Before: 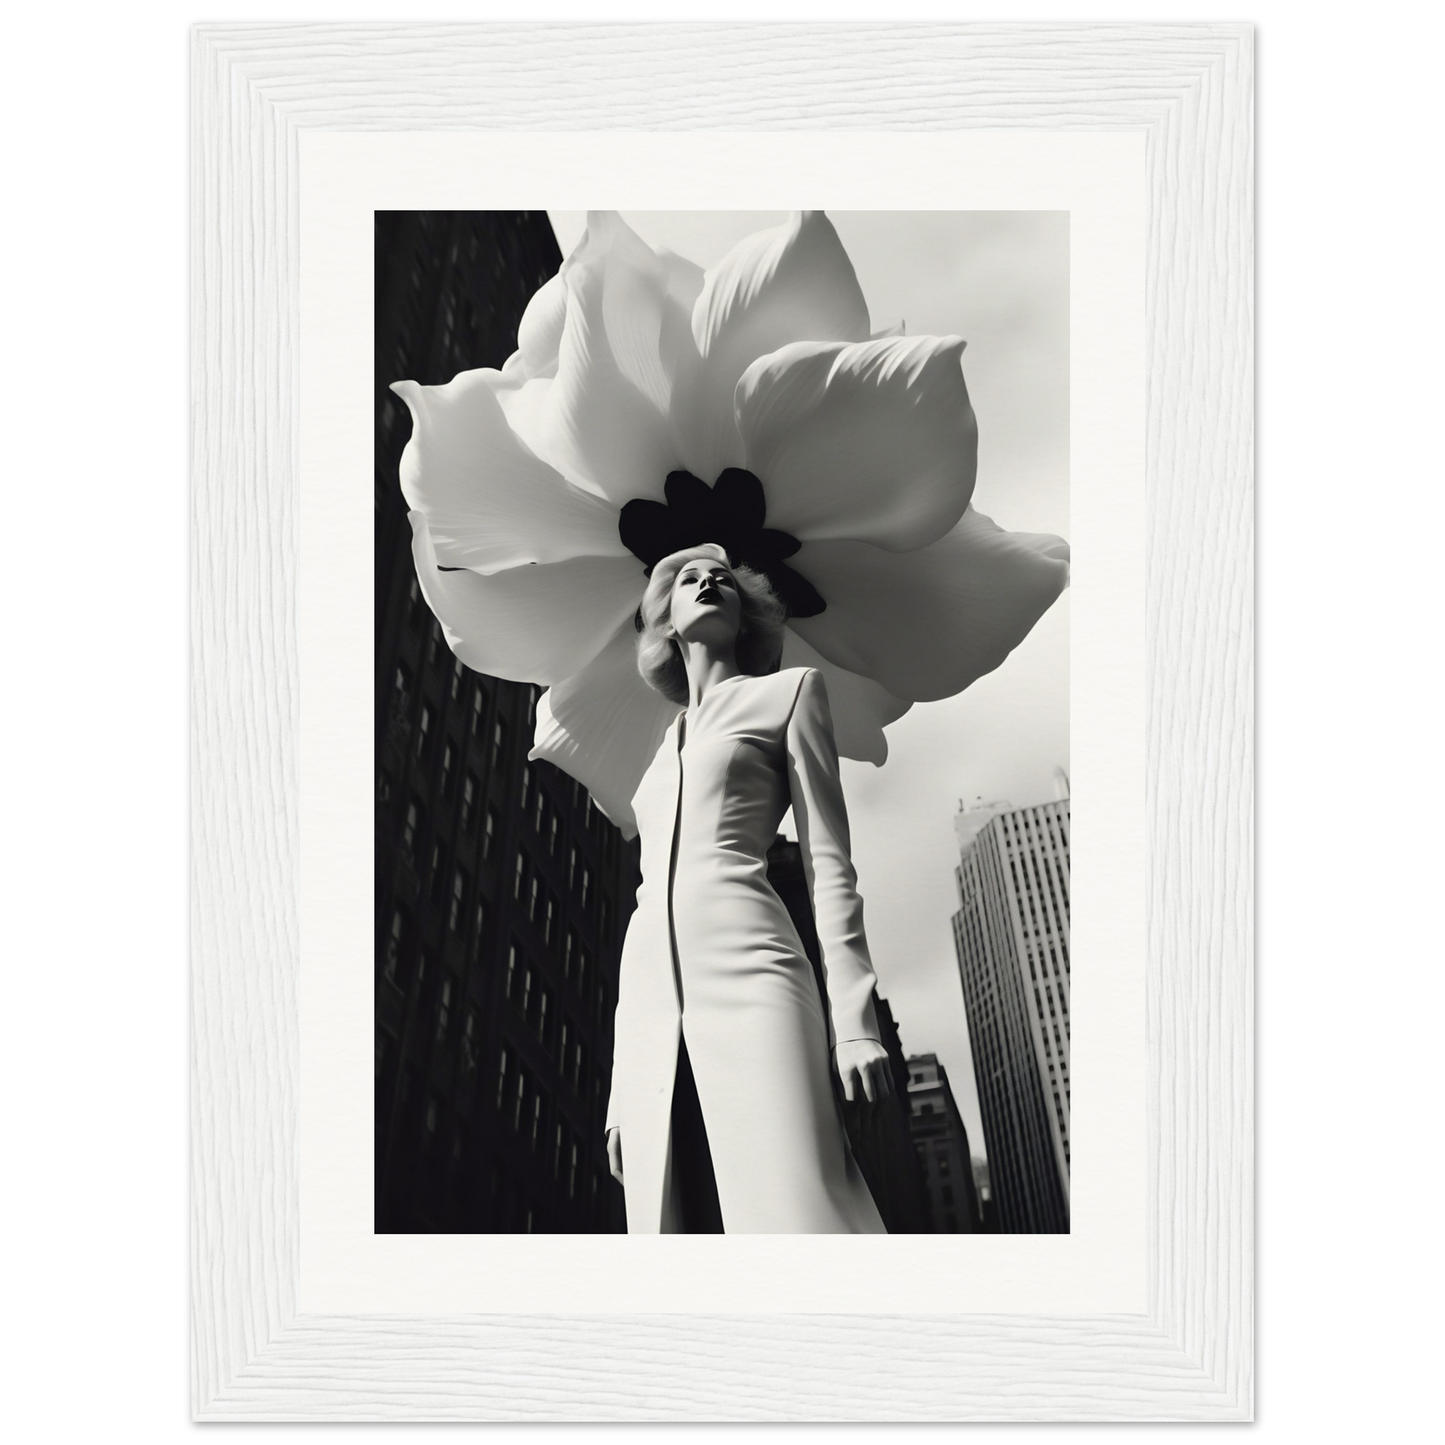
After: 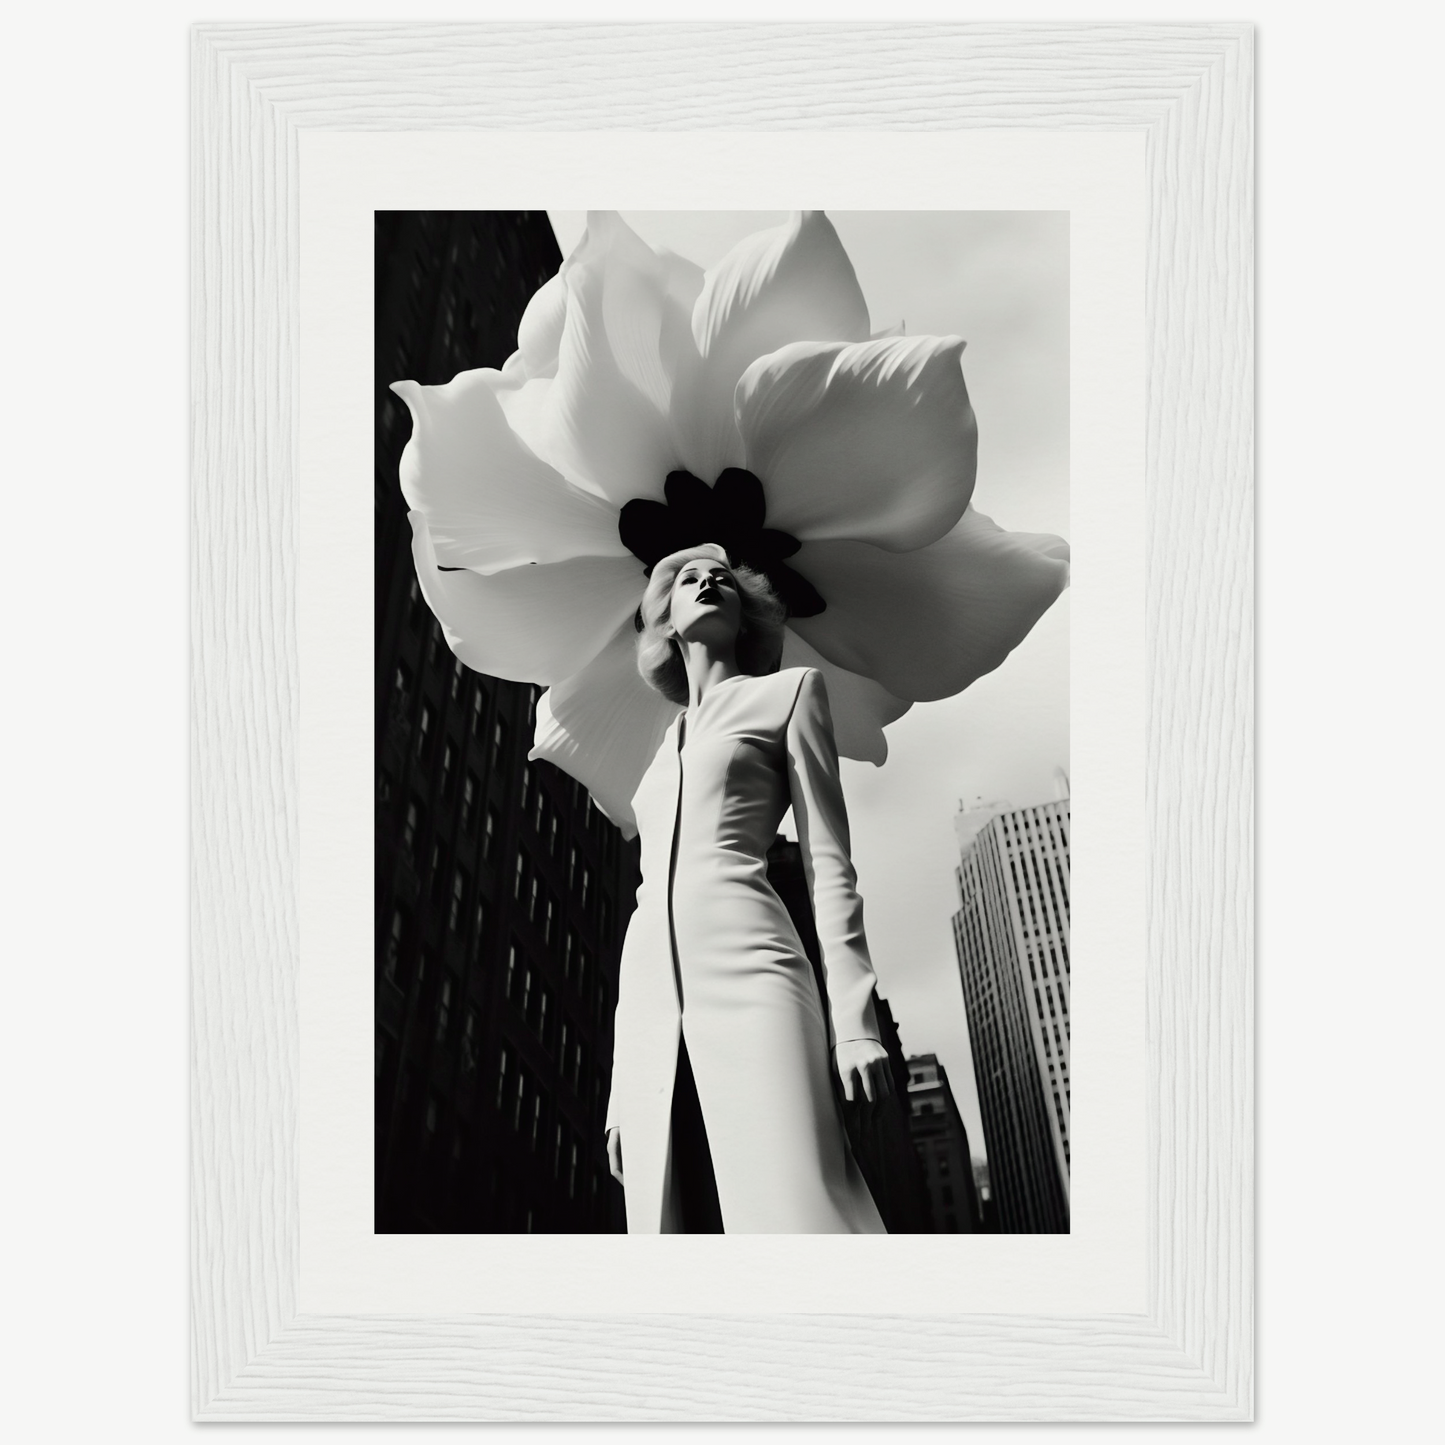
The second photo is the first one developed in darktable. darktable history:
tone curve: curves: ch0 [(0, 0) (0.058, 0.022) (0.265, 0.208) (0.41, 0.417) (0.485, 0.524) (0.638, 0.673) (0.845, 0.828) (0.994, 0.964)]; ch1 [(0, 0) (0.136, 0.146) (0.317, 0.34) (0.382, 0.408) (0.469, 0.482) (0.498, 0.497) (0.557, 0.573) (0.644, 0.643) (0.725, 0.765) (1, 1)]; ch2 [(0, 0) (0.352, 0.403) (0.45, 0.469) (0.502, 0.504) (0.54, 0.524) (0.592, 0.566) (0.638, 0.599) (1, 1)], color space Lab, independent channels, preserve colors none
tone equalizer: on, module defaults
